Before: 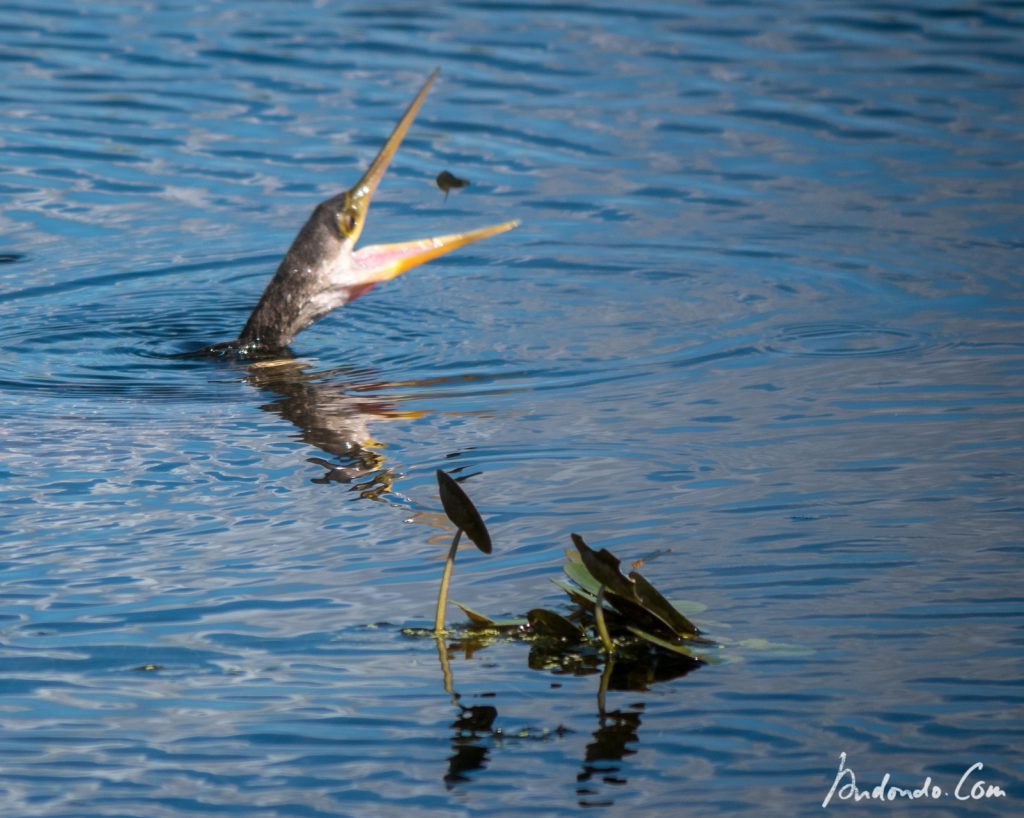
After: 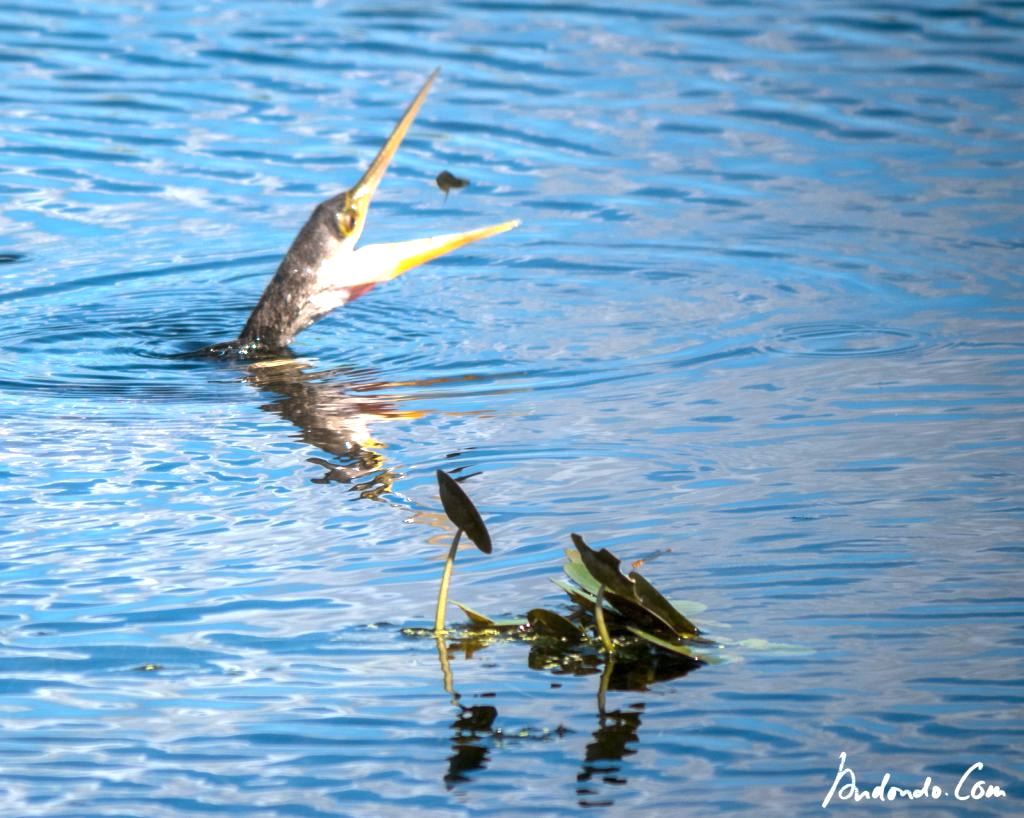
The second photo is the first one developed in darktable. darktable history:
exposure: exposure 1.203 EV, compensate exposure bias true, compensate highlight preservation false
